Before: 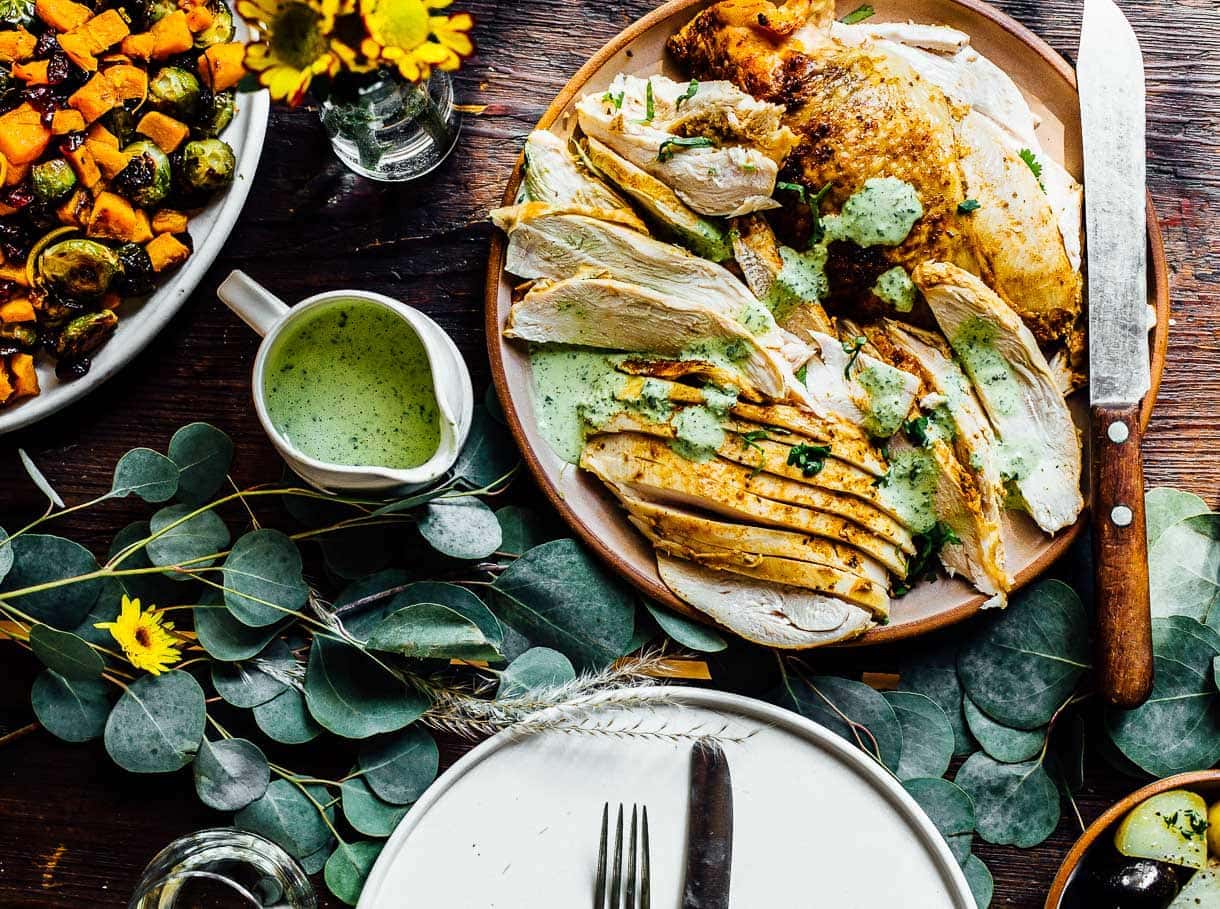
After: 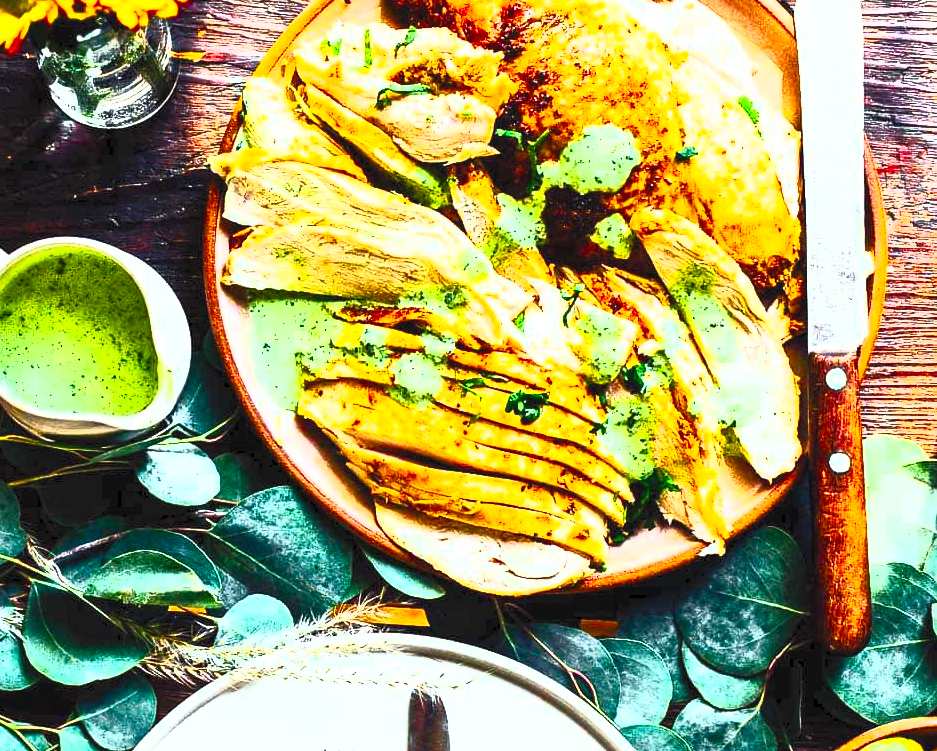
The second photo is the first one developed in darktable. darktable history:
exposure: exposure 0.178 EV, compensate highlight preservation false
contrast brightness saturation: contrast 0.988, brightness 0.996, saturation 0.984
crop: left 23.16%, top 5.861%, bottom 11.518%
